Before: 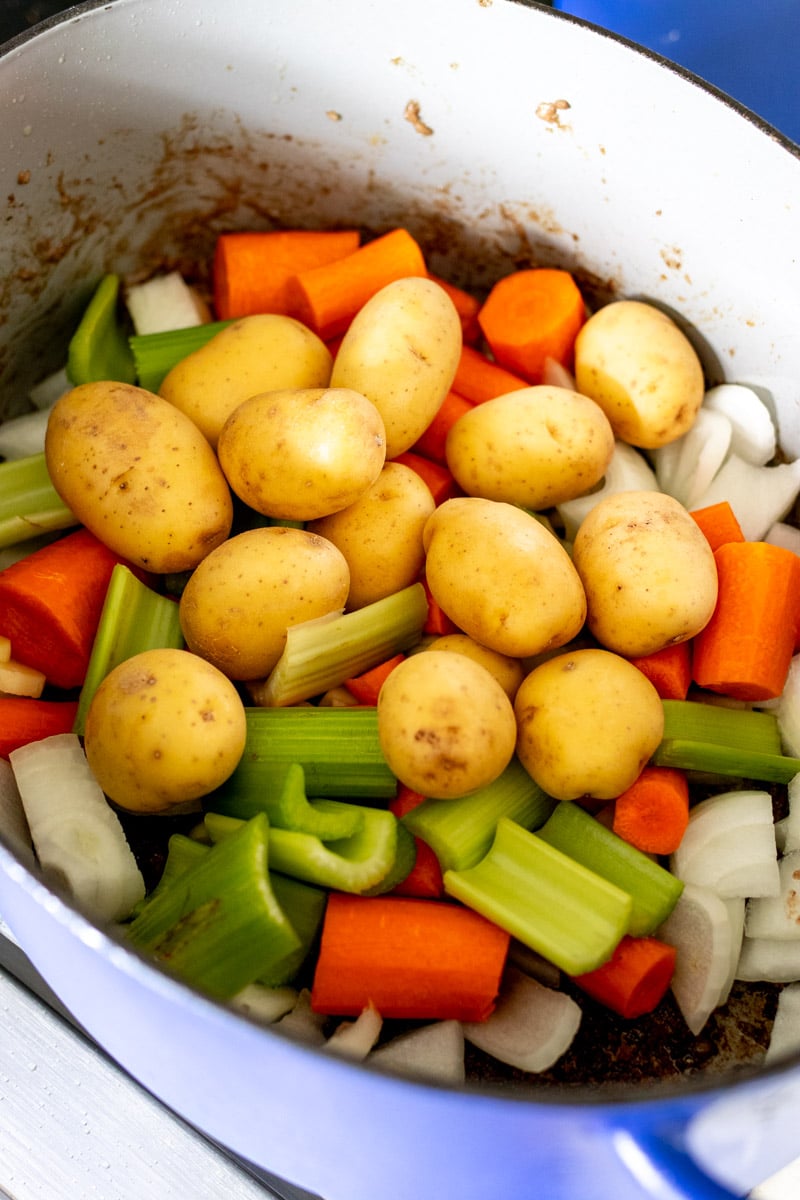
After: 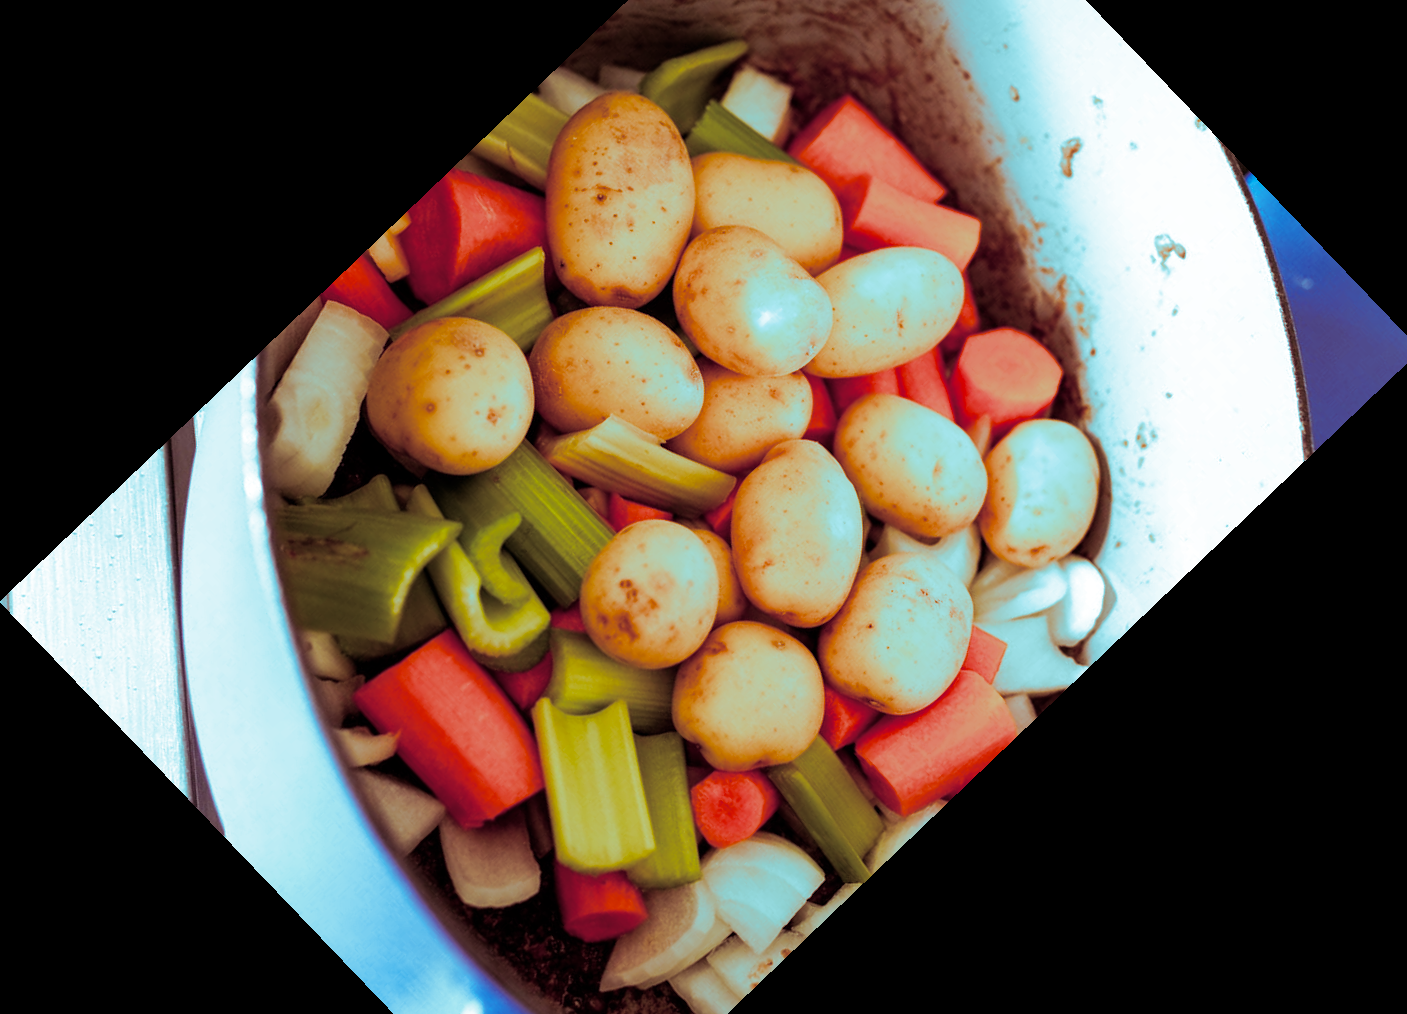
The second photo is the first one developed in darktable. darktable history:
rgb levels: mode RGB, independent channels, levels [[0, 0.5, 1], [0, 0.521, 1], [0, 0.536, 1]]
split-toning: shadows › hue 327.6°, highlights › hue 198°, highlights › saturation 0.55, balance -21.25, compress 0%
crop and rotate: angle -46.26°, top 16.234%, right 0.912%, bottom 11.704%
